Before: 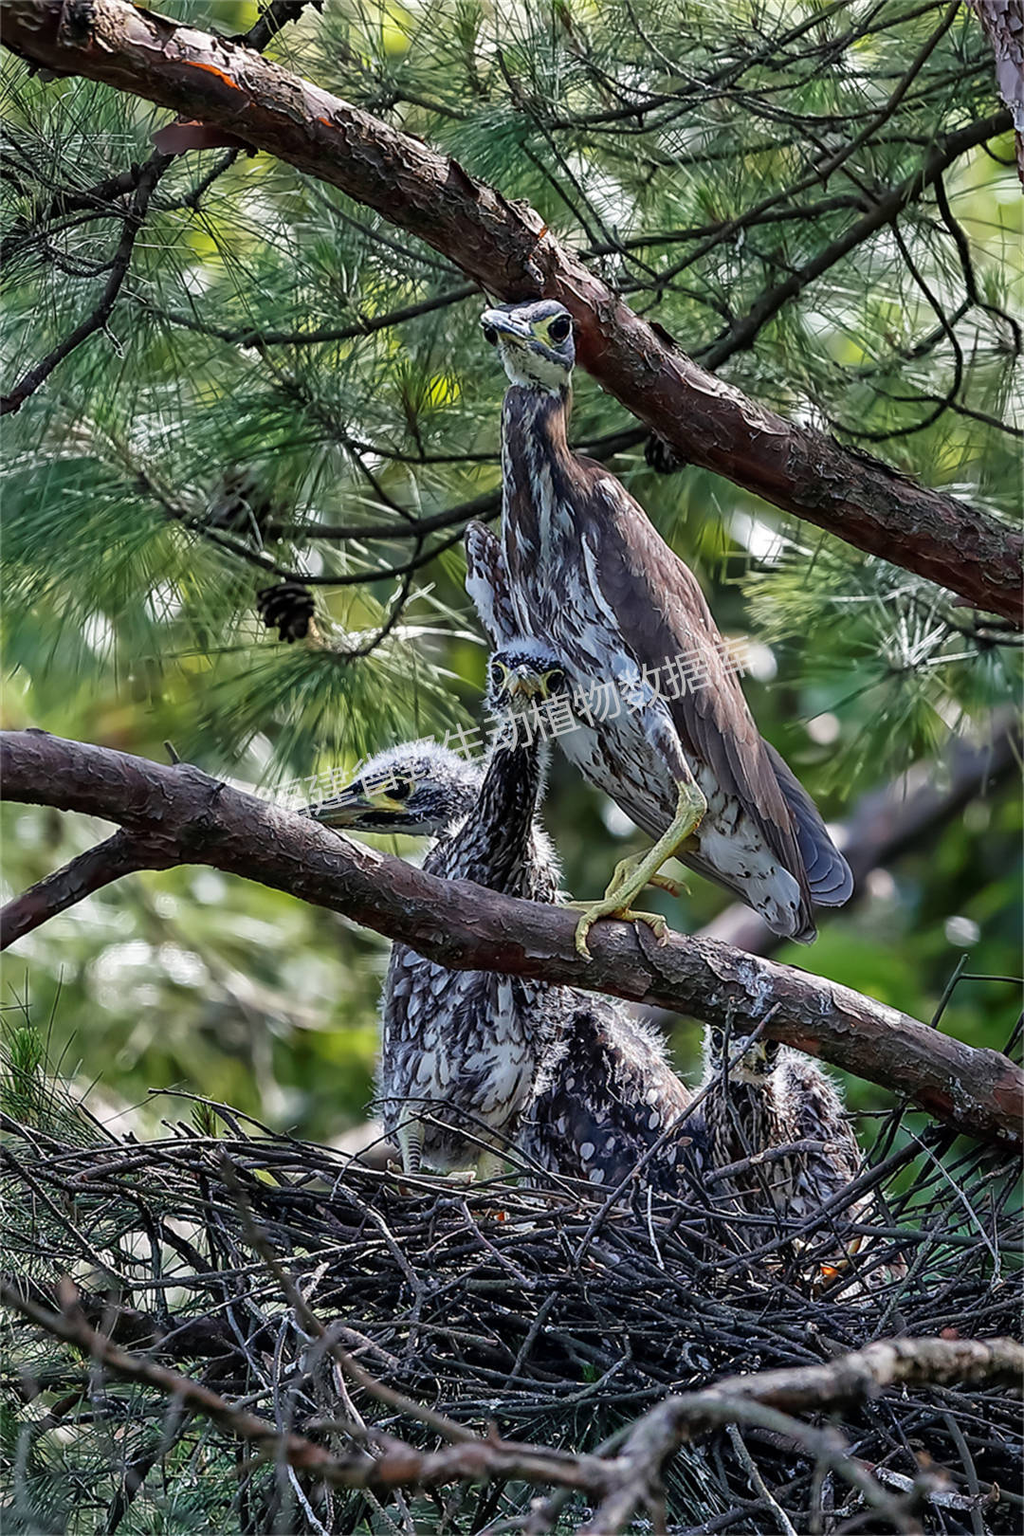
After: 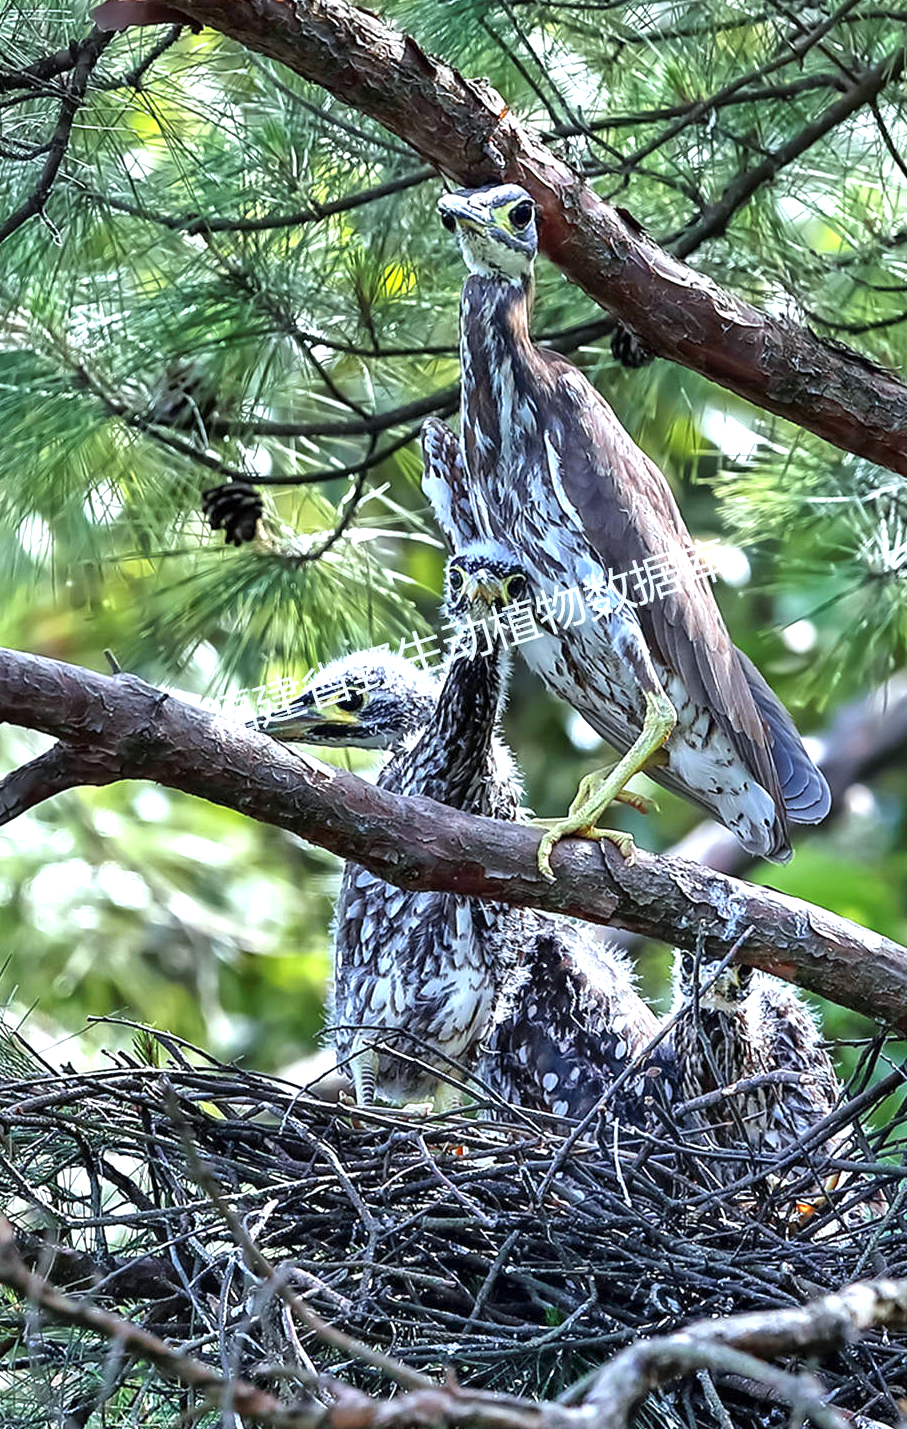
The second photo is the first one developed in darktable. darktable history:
white balance: red 0.925, blue 1.046
crop: left 6.446%, top 8.188%, right 9.538%, bottom 3.548%
exposure: exposure 1.15 EV, compensate highlight preservation false
